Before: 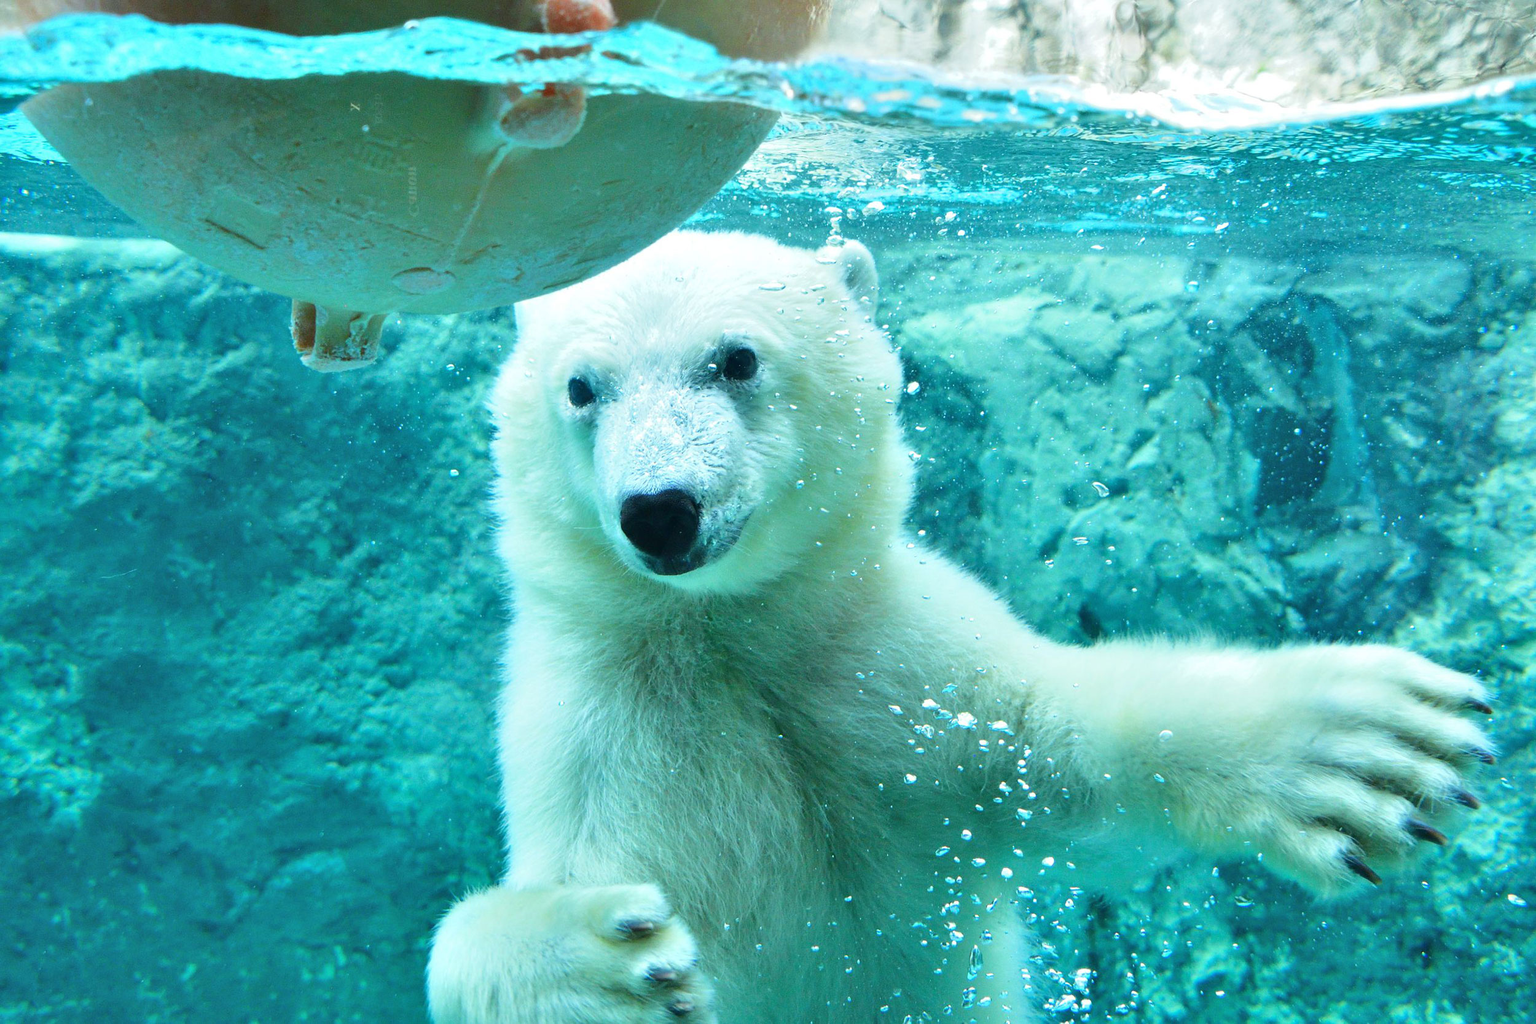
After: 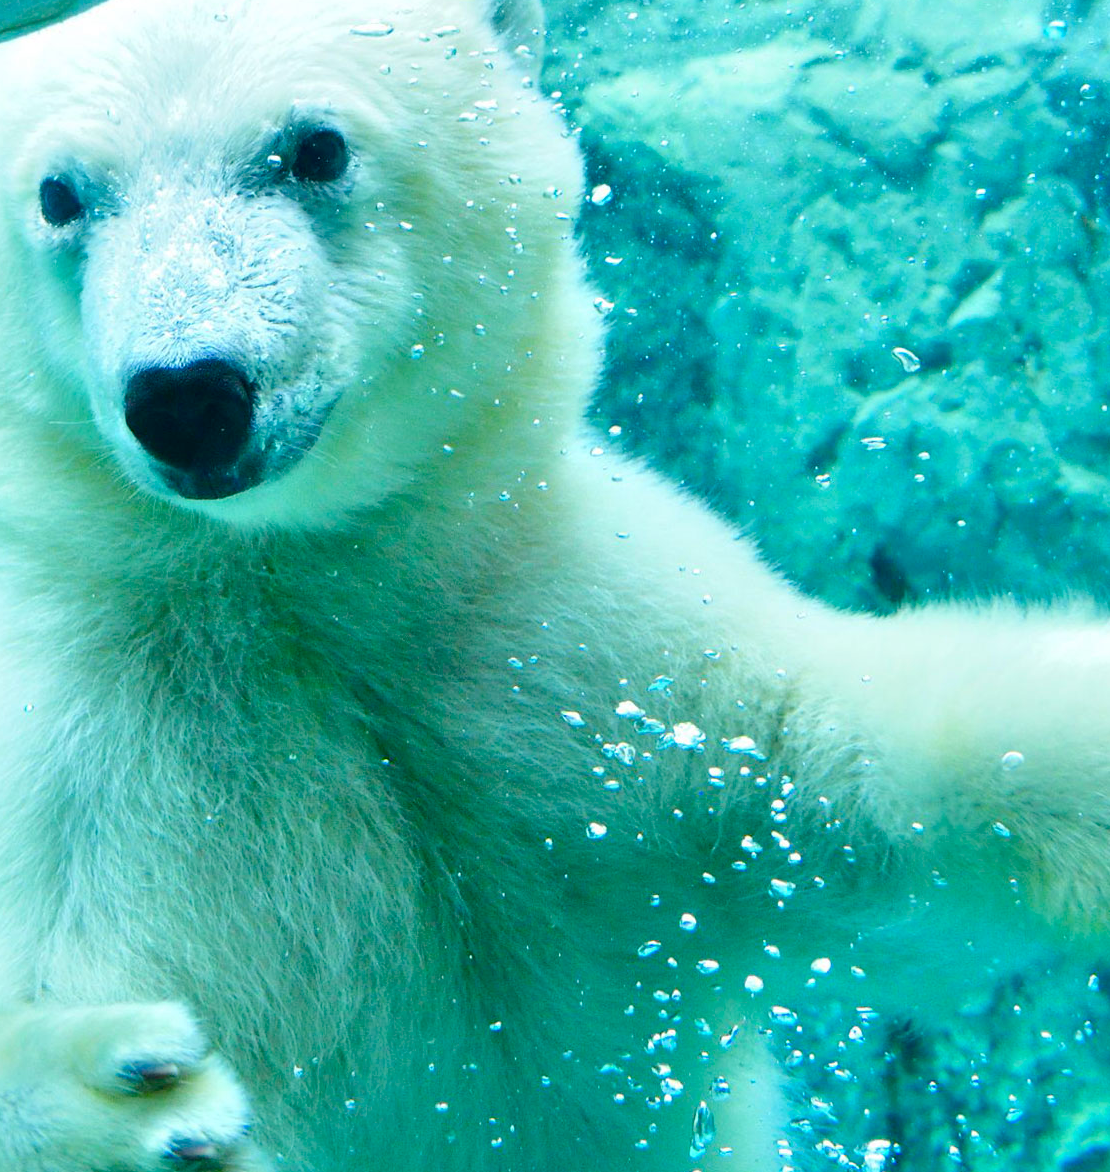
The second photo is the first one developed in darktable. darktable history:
color balance rgb: perceptual saturation grading › global saturation 35%, perceptual saturation grading › highlights -30%, perceptual saturation grading › shadows 35%, perceptual brilliance grading › global brilliance 3%, perceptual brilliance grading › highlights -3%, perceptual brilliance grading › shadows 3%
crop: left 35.432%, top 26.233%, right 20.145%, bottom 3.432%
